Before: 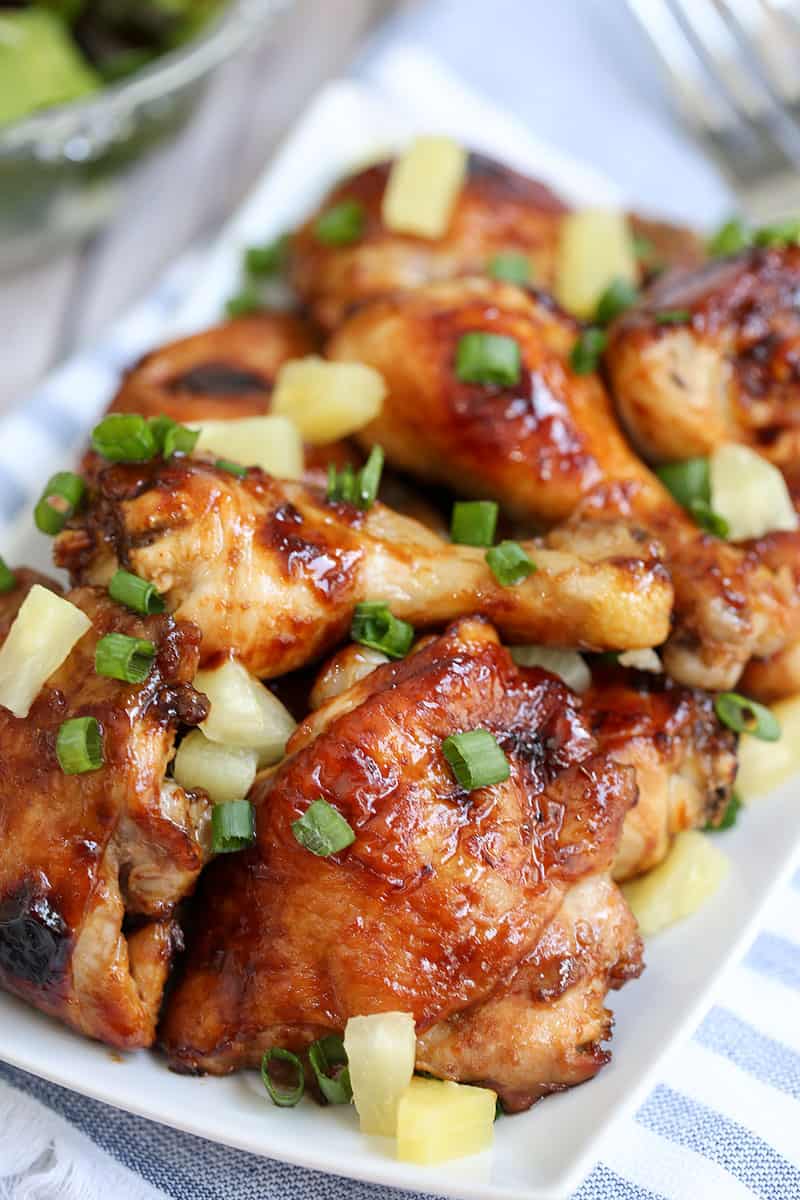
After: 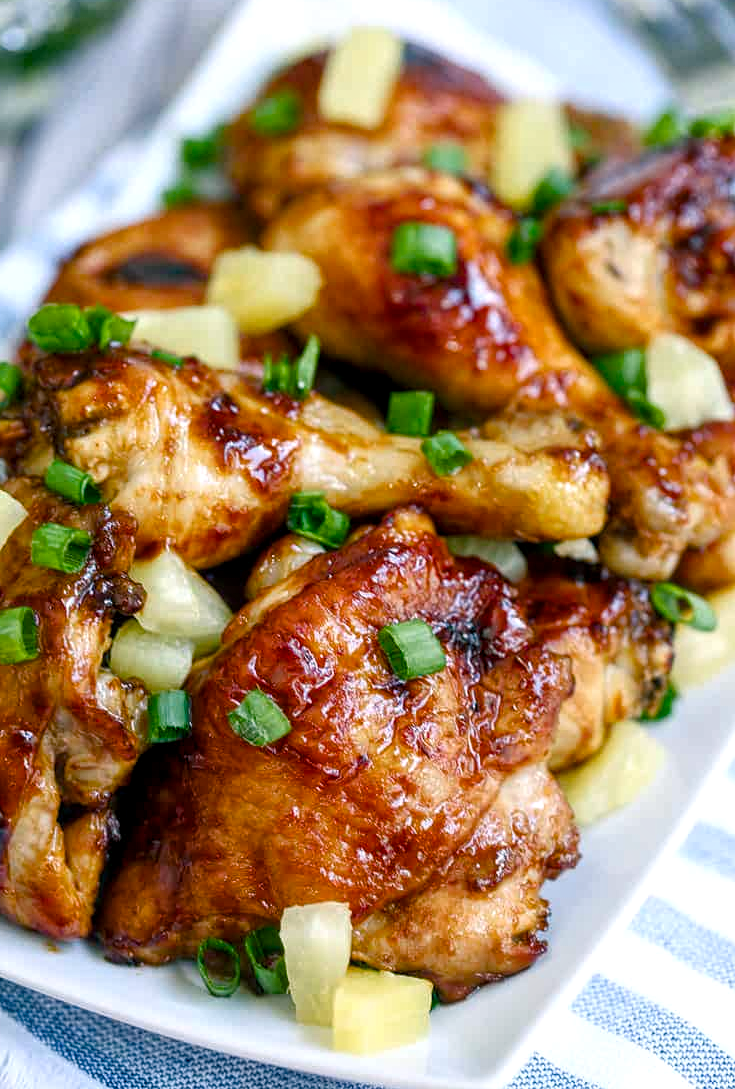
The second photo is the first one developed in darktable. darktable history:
crop and rotate: left 8.084%, top 9.236%
shadows and highlights: shadows 0.148, highlights 38.82
local contrast: highlights 91%, shadows 85%, detail 160%, midtone range 0.2
color balance rgb: power › luminance -7.79%, power › chroma 2.296%, power › hue 219.18°, highlights gain › chroma 0.28%, highlights gain › hue 332.68°, perceptual saturation grading › global saturation 20%, perceptual saturation grading › highlights -25.671%, perceptual saturation grading › shadows 49.623%, global vibrance 30.55%
